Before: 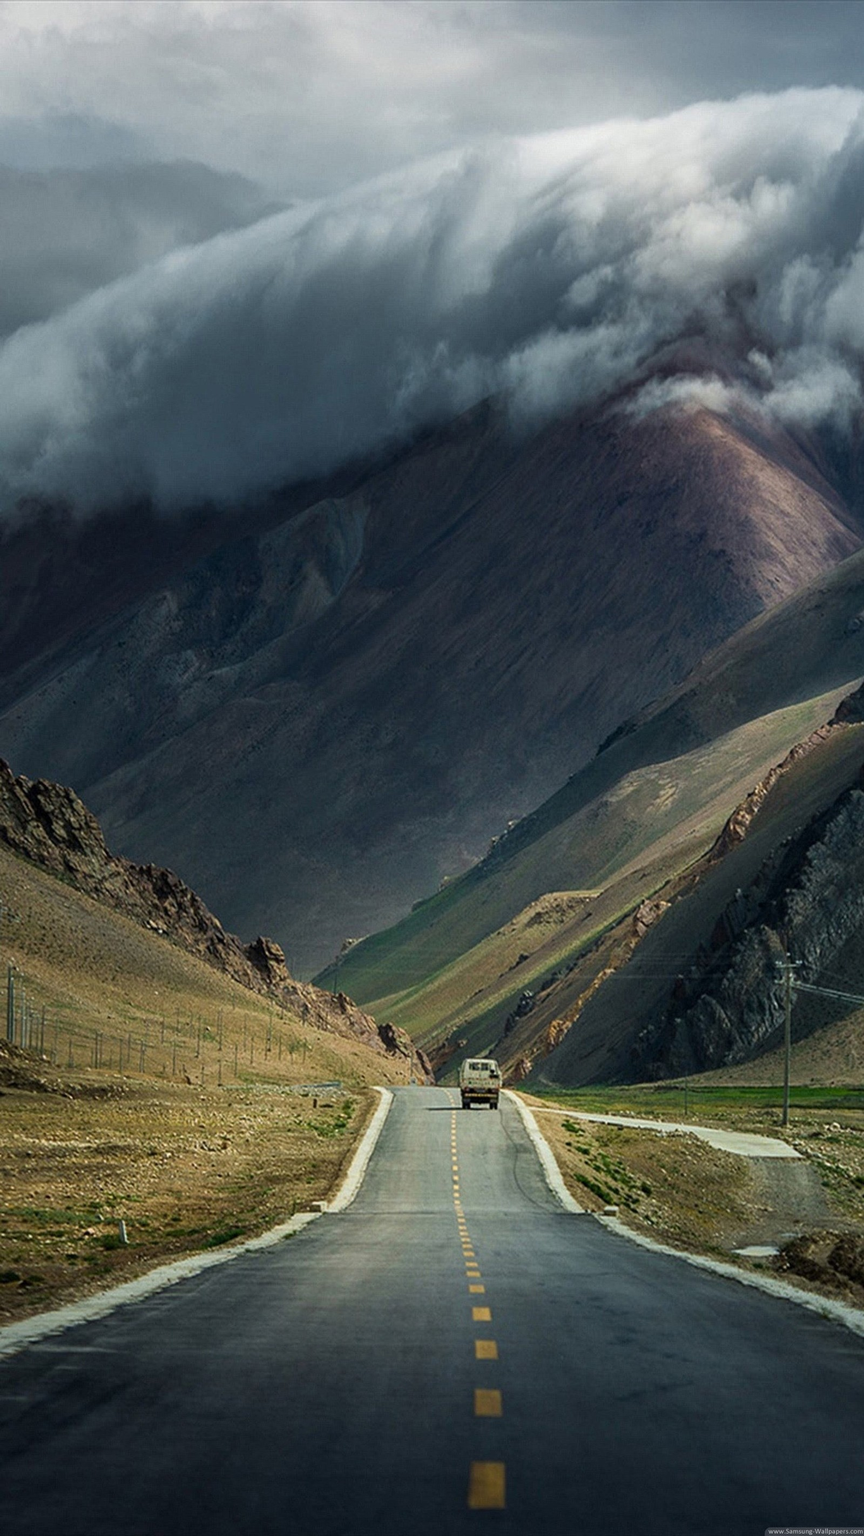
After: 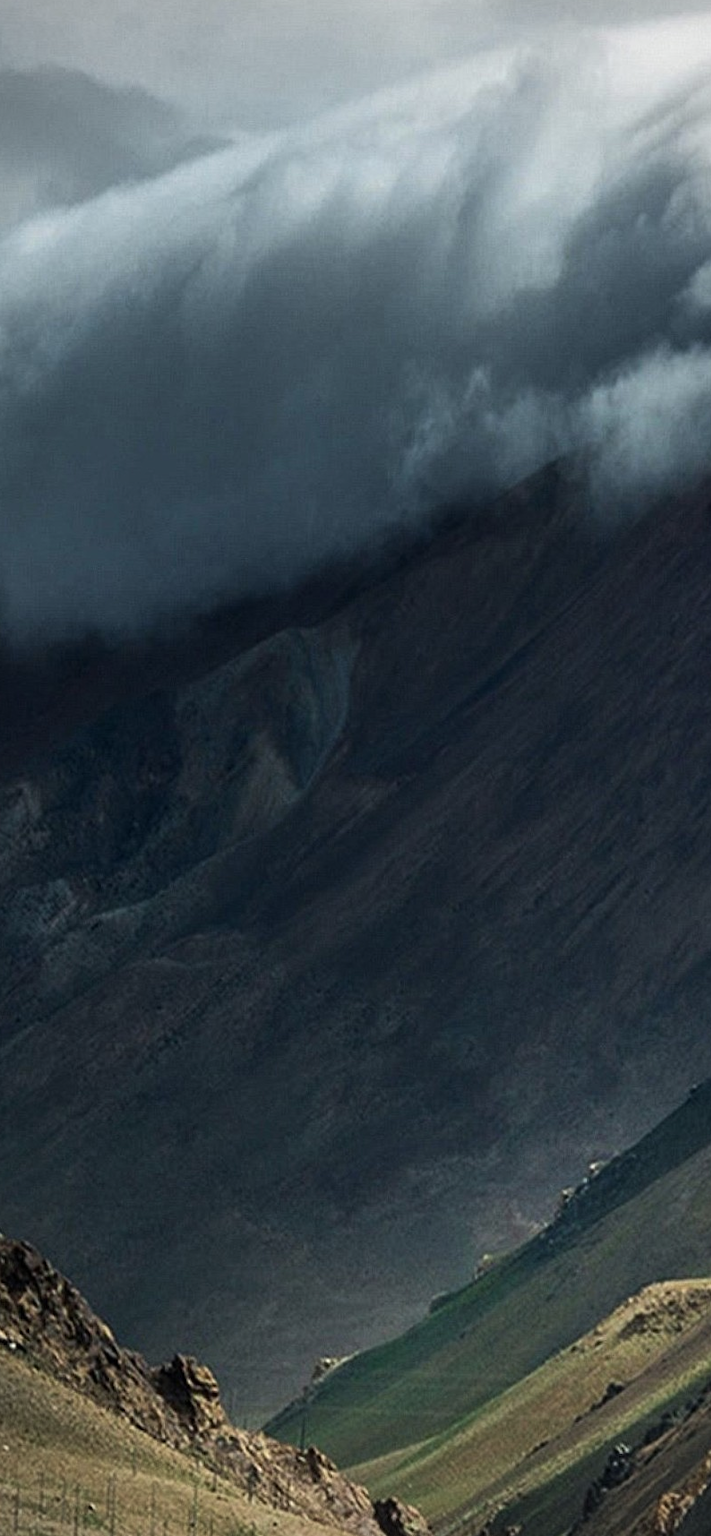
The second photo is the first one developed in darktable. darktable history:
tone equalizer: -8 EV -0.452 EV, -7 EV -0.37 EV, -6 EV -0.345 EV, -5 EV -0.205 EV, -3 EV 0.204 EV, -2 EV 0.361 EV, -1 EV 0.378 EV, +0 EV 0.403 EV, edges refinement/feathering 500, mask exposure compensation -1.57 EV, preserve details no
vignetting: fall-off radius 45.57%
crop: left 17.748%, top 7.826%, right 32.624%, bottom 31.871%
